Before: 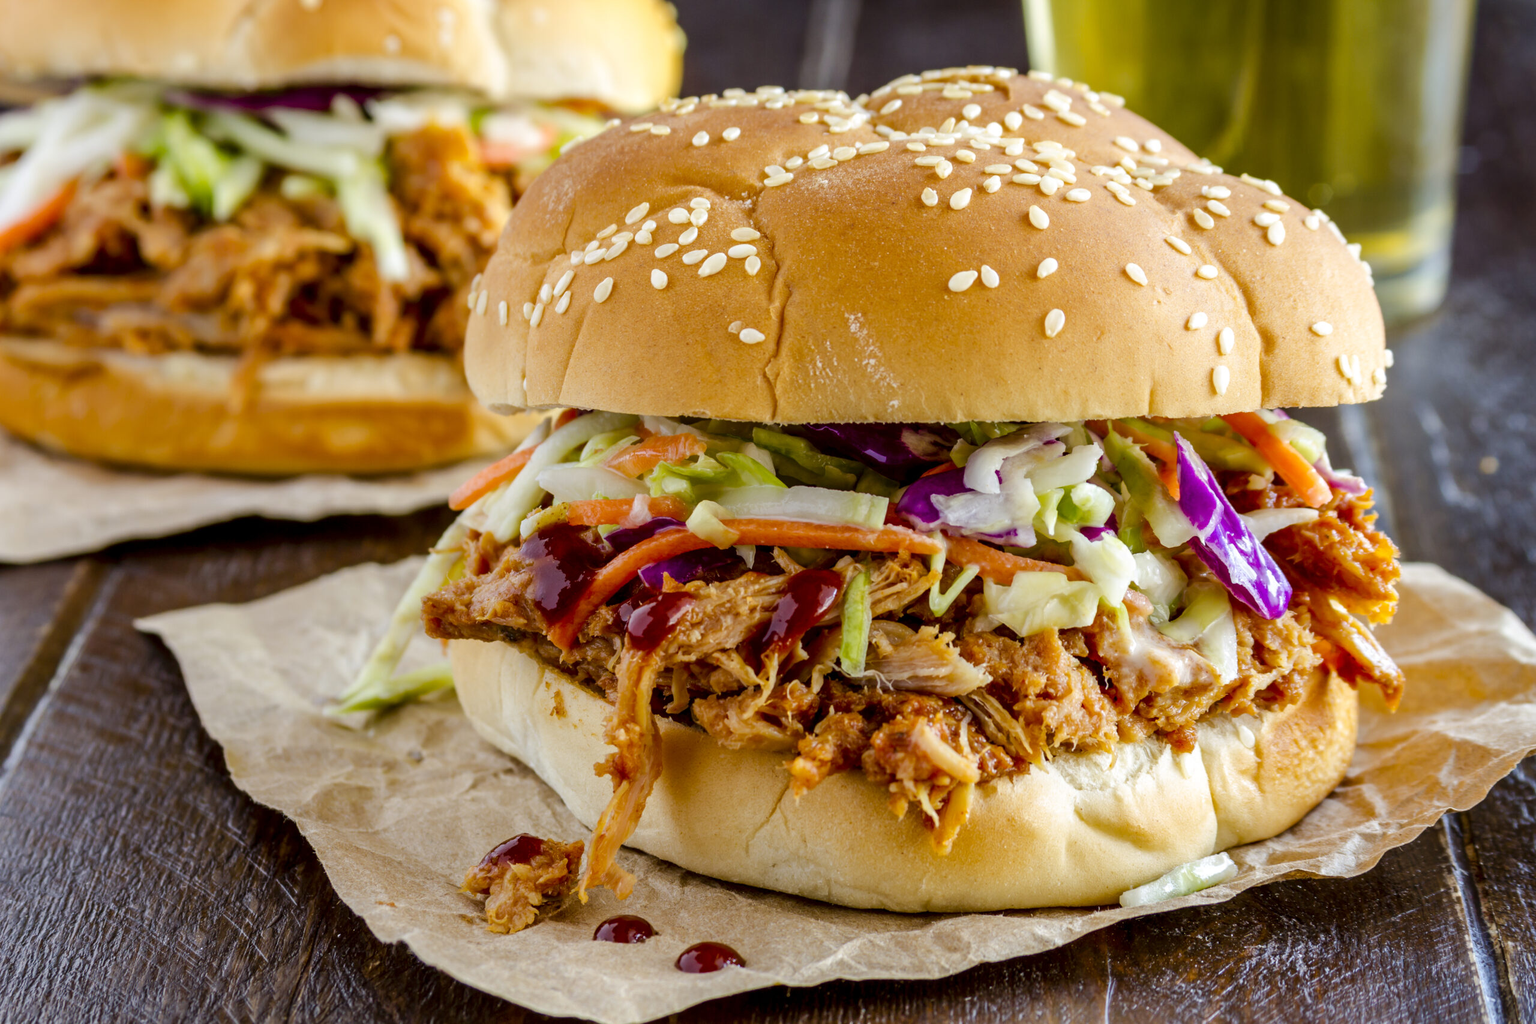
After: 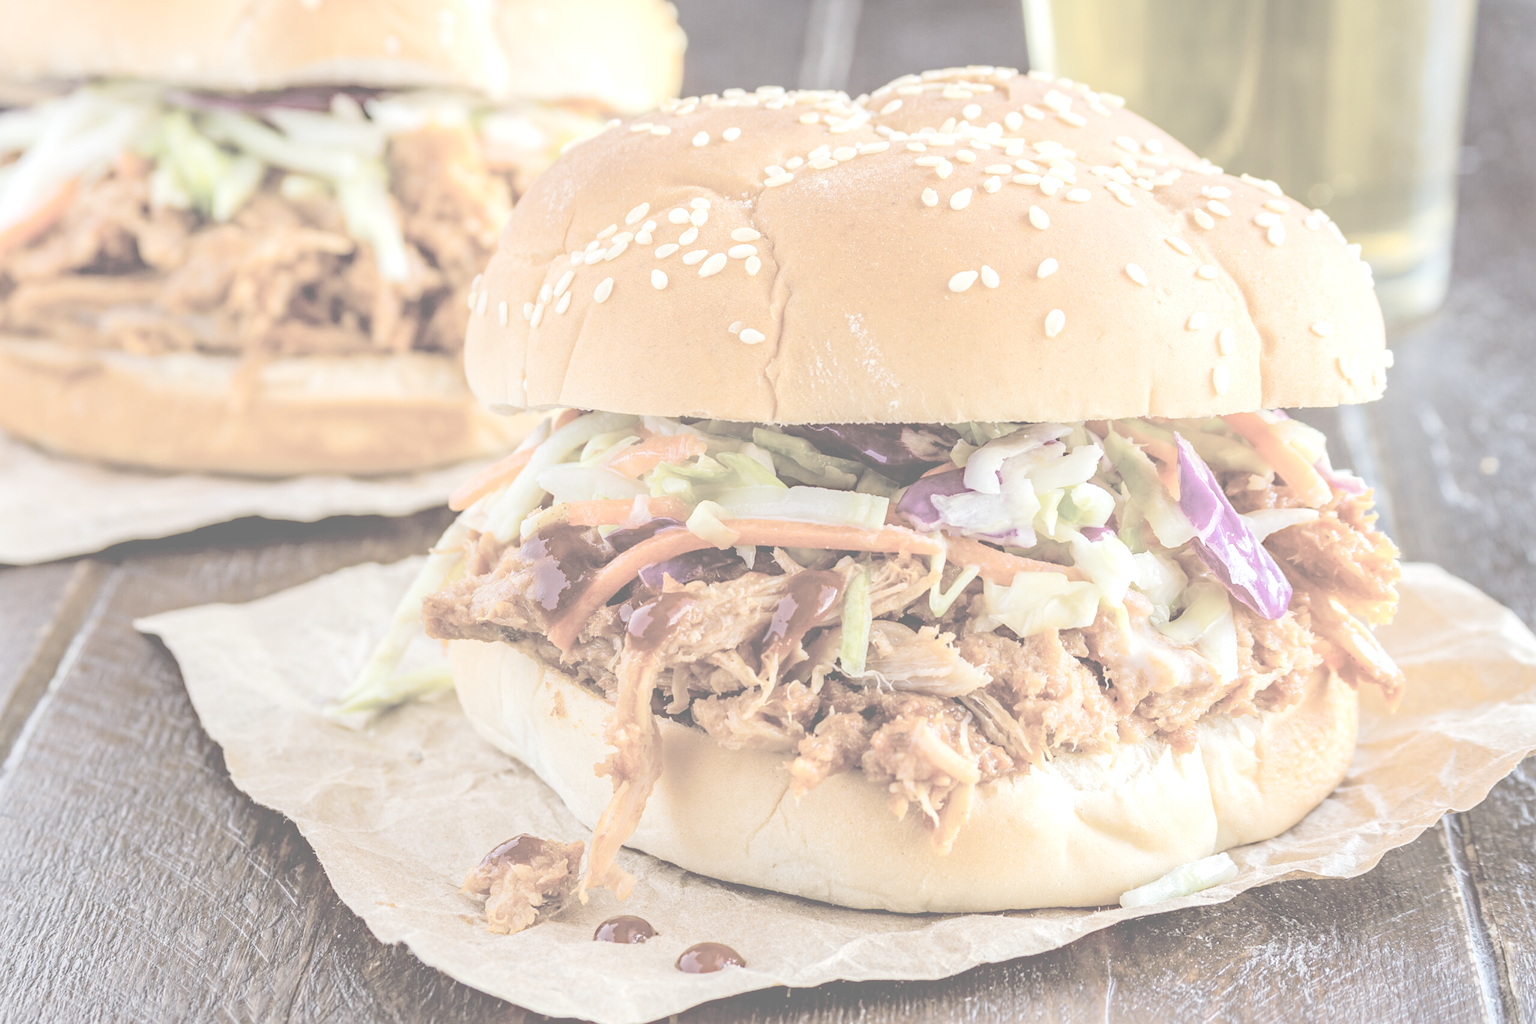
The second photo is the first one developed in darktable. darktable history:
contrast brightness saturation: contrast -0.327, brightness 0.755, saturation -0.787
sharpen: radius 1.24, amount 0.303, threshold 0.05
haze removal: strength 0.253, distance 0.246, compatibility mode true, adaptive false
exposure: exposure 1.216 EV, compensate highlight preservation false
